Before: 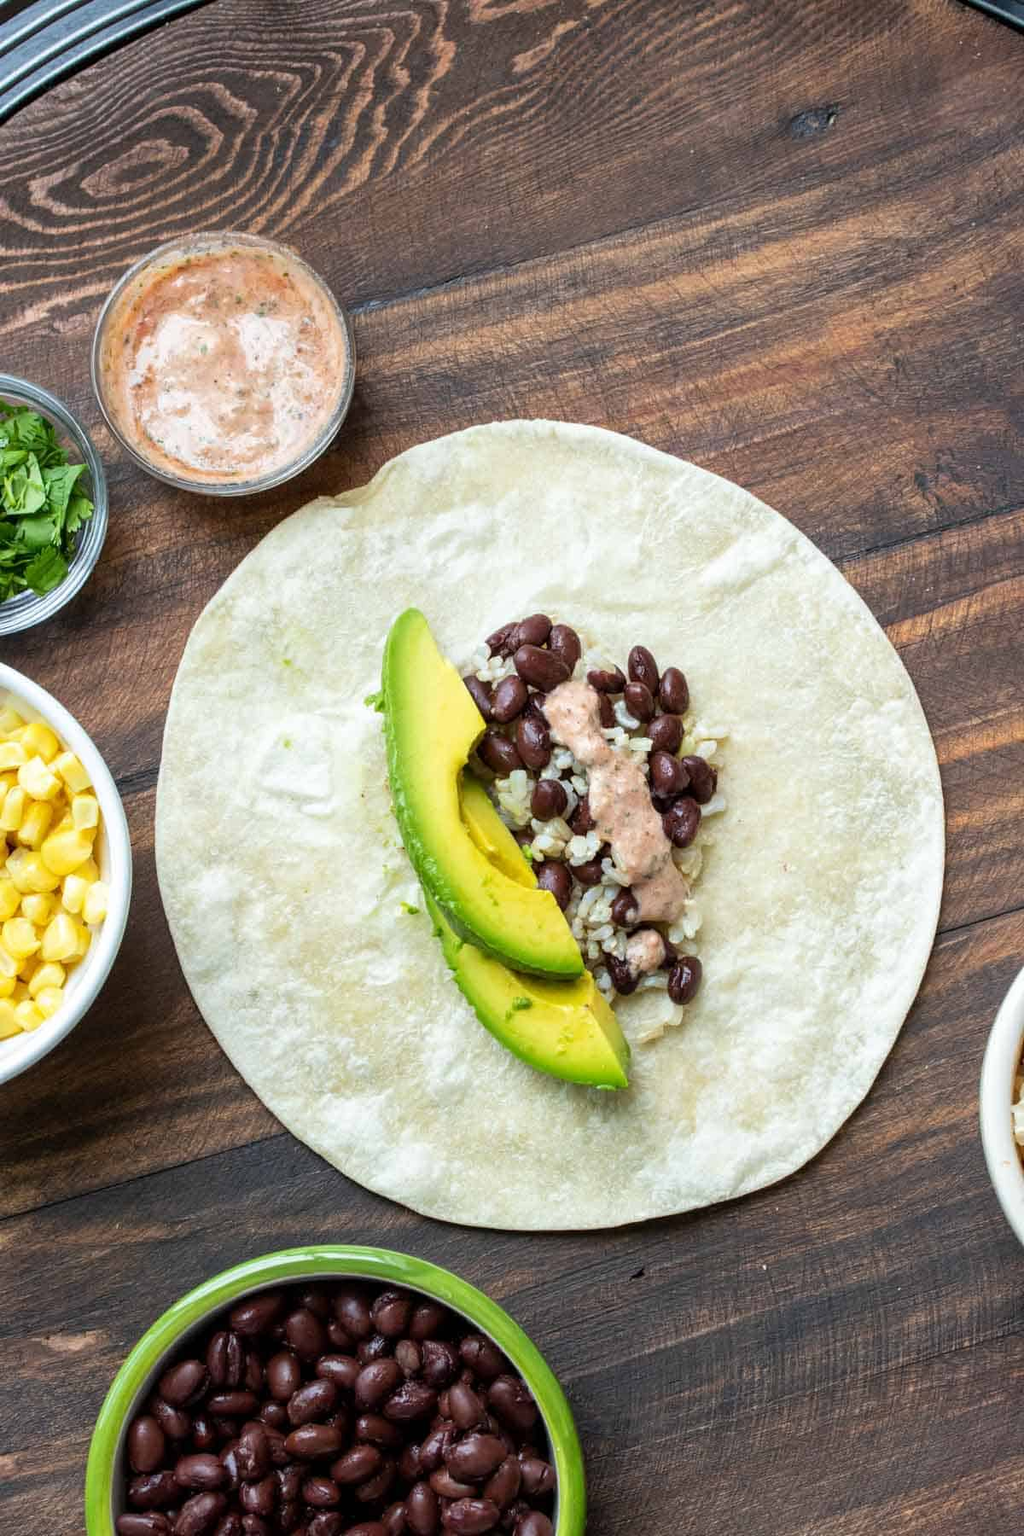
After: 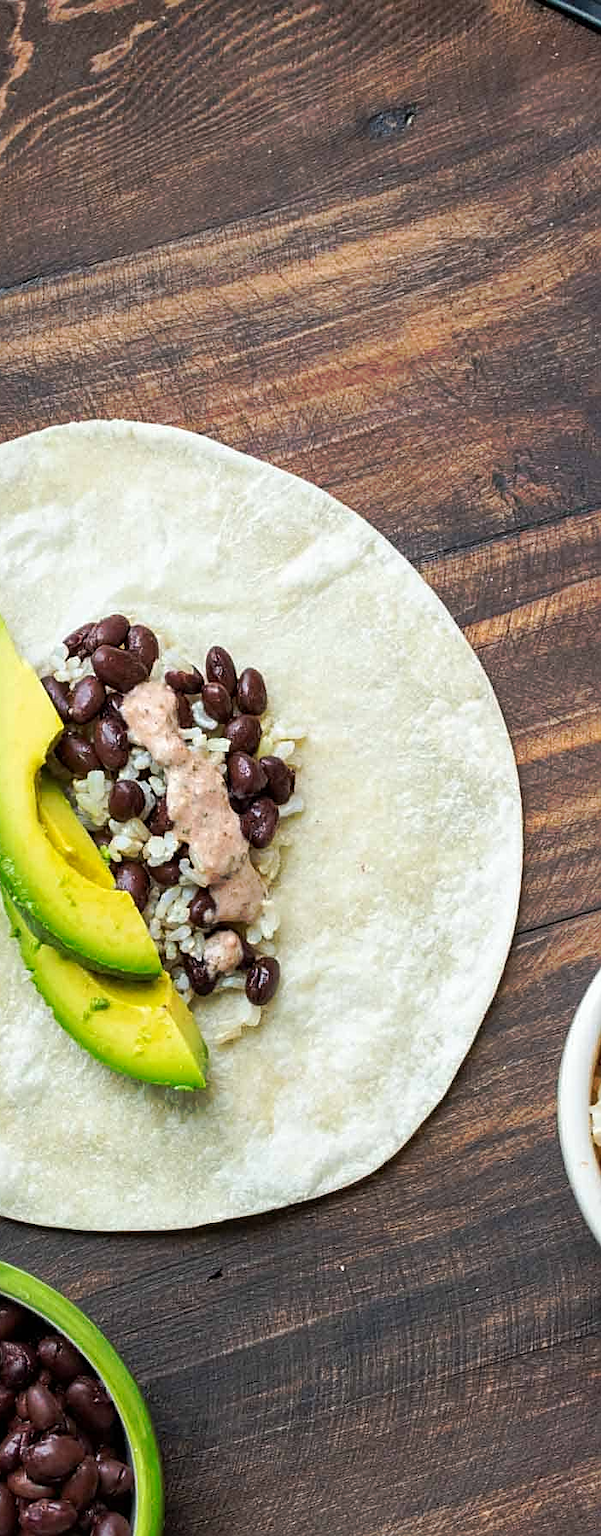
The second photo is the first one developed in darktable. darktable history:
crop: left 41.274%
tone curve: curves: ch0 [(0, 0) (0.003, 0.003) (0.011, 0.011) (0.025, 0.024) (0.044, 0.042) (0.069, 0.066) (0.1, 0.095) (0.136, 0.129) (0.177, 0.169) (0.224, 0.214) (0.277, 0.264) (0.335, 0.319) (0.399, 0.38) (0.468, 0.446) (0.543, 0.558) (0.623, 0.636) (0.709, 0.719) (0.801, 0.807) (0.898, 0.901) (1, 1)], preserve colors none
sharpen: on, module defaults
